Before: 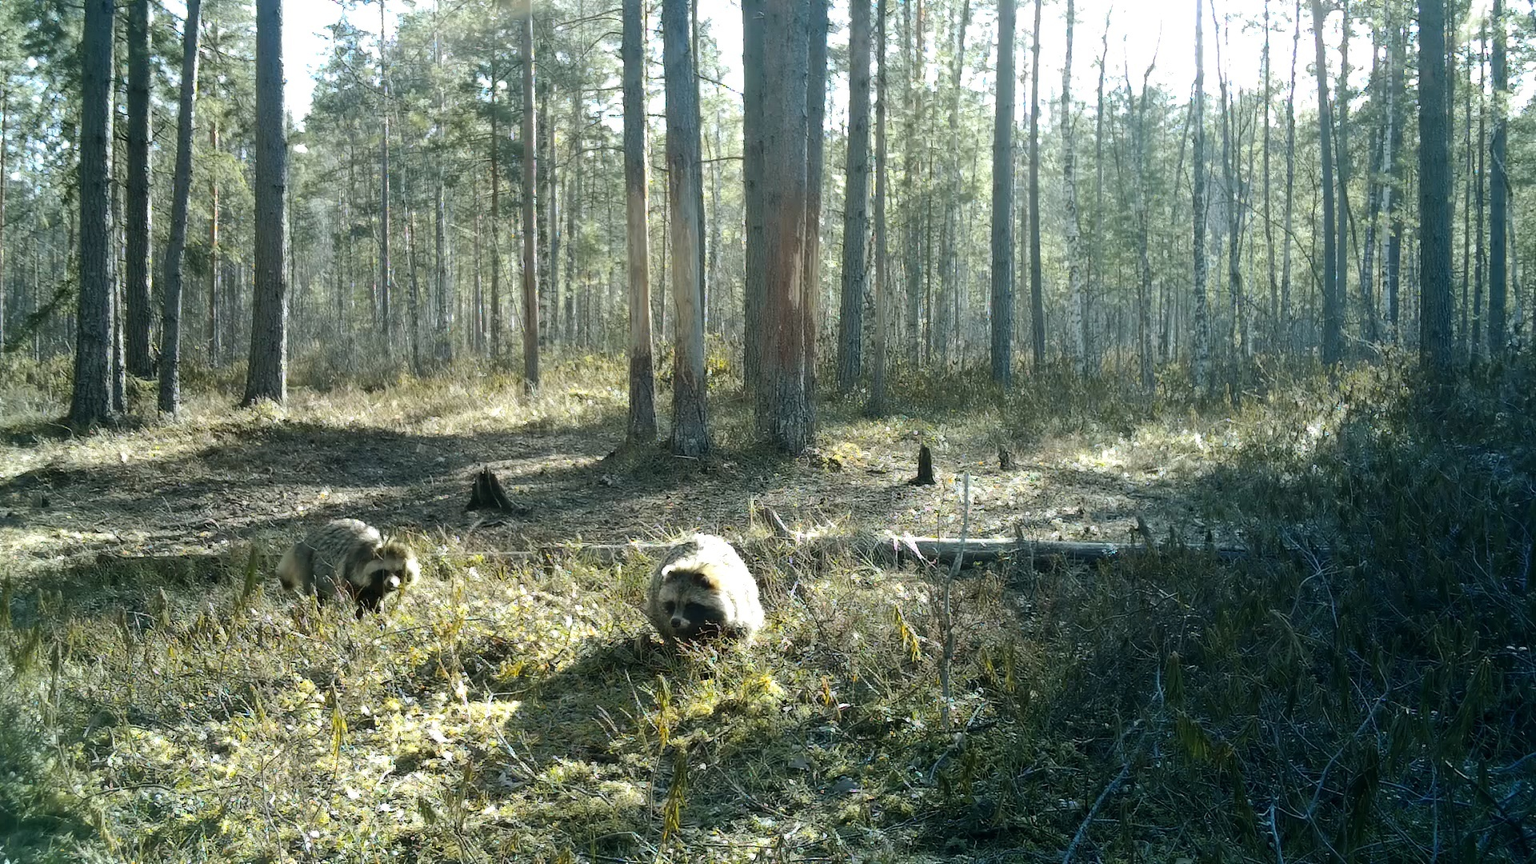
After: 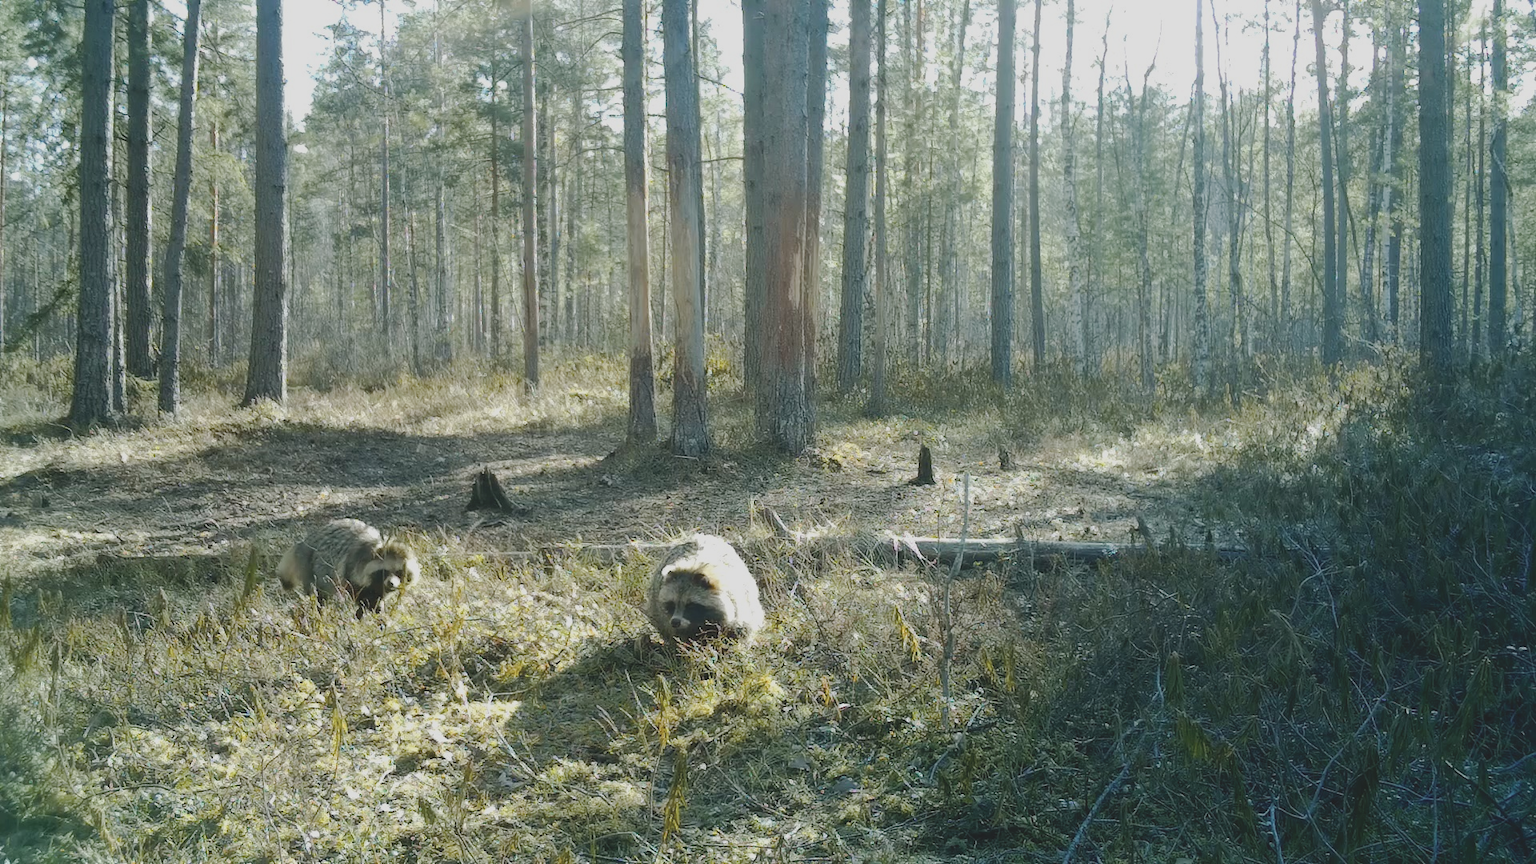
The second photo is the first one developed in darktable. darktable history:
color balance rgb: power › hue 330.21°, perceptual saturation grading › global saturation 38.776%, perceptual saturation grading › highlights -25.378%, perceptual saturation grading › mid-tones 35.169%, perceptual saturation grading › shadows 35.79%, perceptual brilliance grading › mid-tones 10.545%, perceptual brilliance grading › shadows 14.232%
contrast brightness saturation: contrast -0.242, saturation -0.445
